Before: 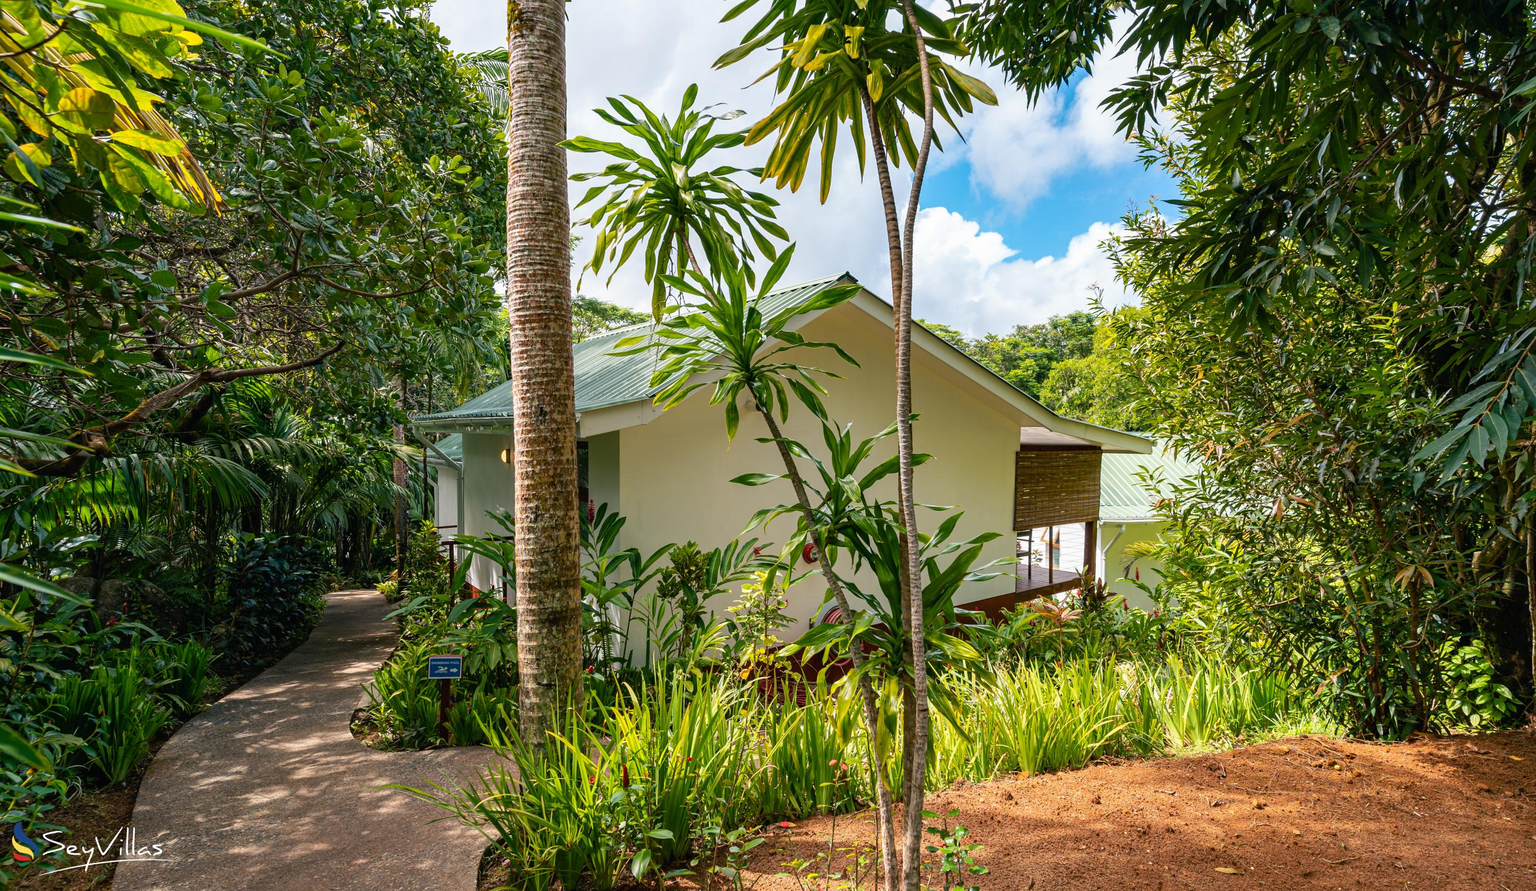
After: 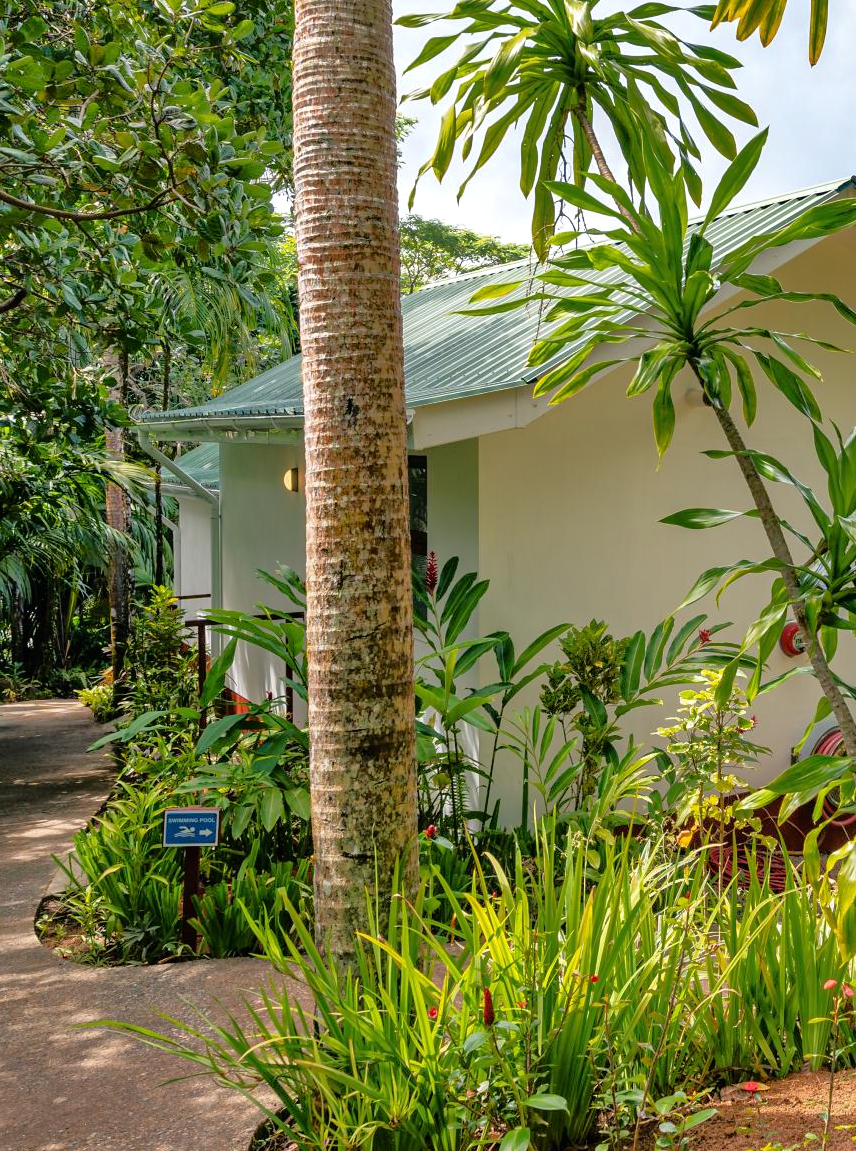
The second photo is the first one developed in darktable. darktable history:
crop and rotate: left 21.436%, top 18.518%, right 44.712%, bottom 2.979%
tone equalizer: -8 EV -0.537 EV, -7 EV -0.315 EV, -6 EV -0.046 EV, -5 EV 0.373 EV, -4 EV 0.947 EV, -3 EV 0.776 EV, -2 EV -0.007 EV, -1 EV 0.139 EV, +0 EV -0.014 EV, mask exposure compensation -0.489 EV
